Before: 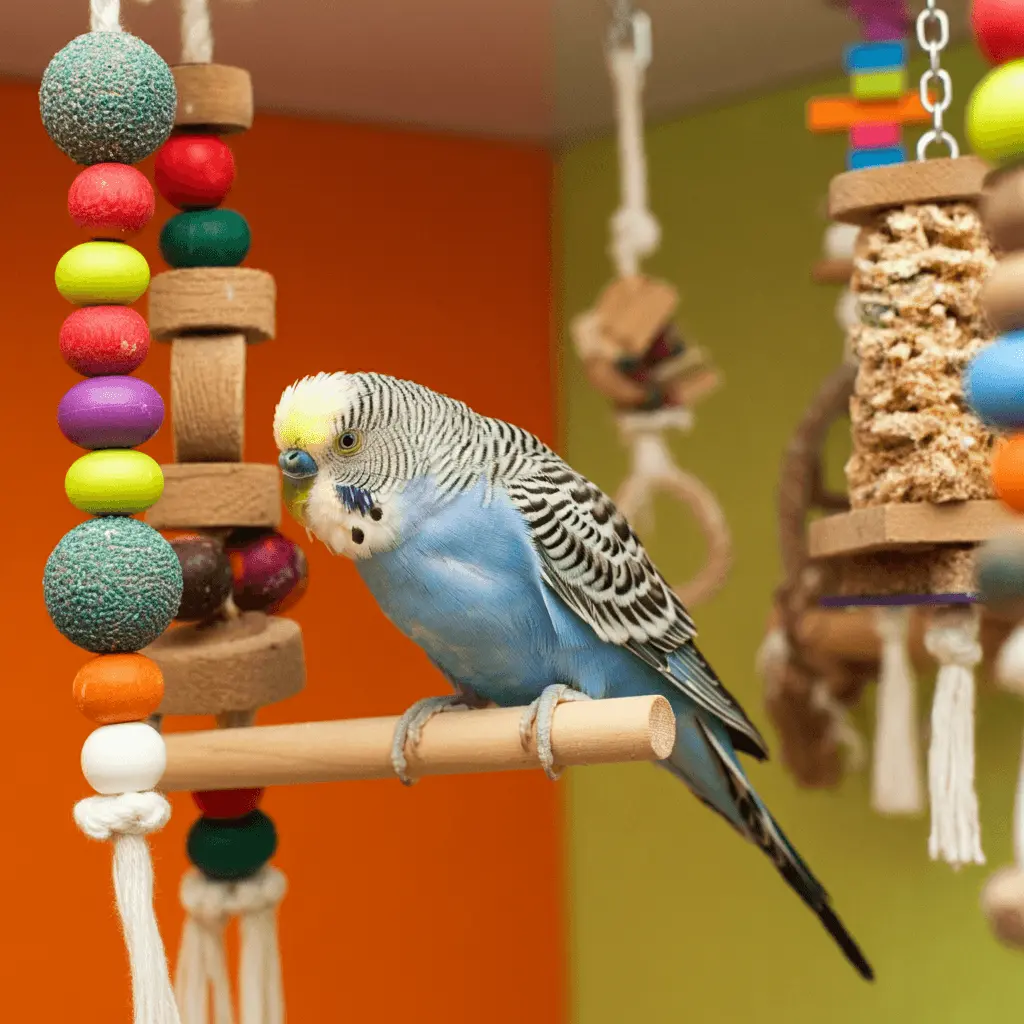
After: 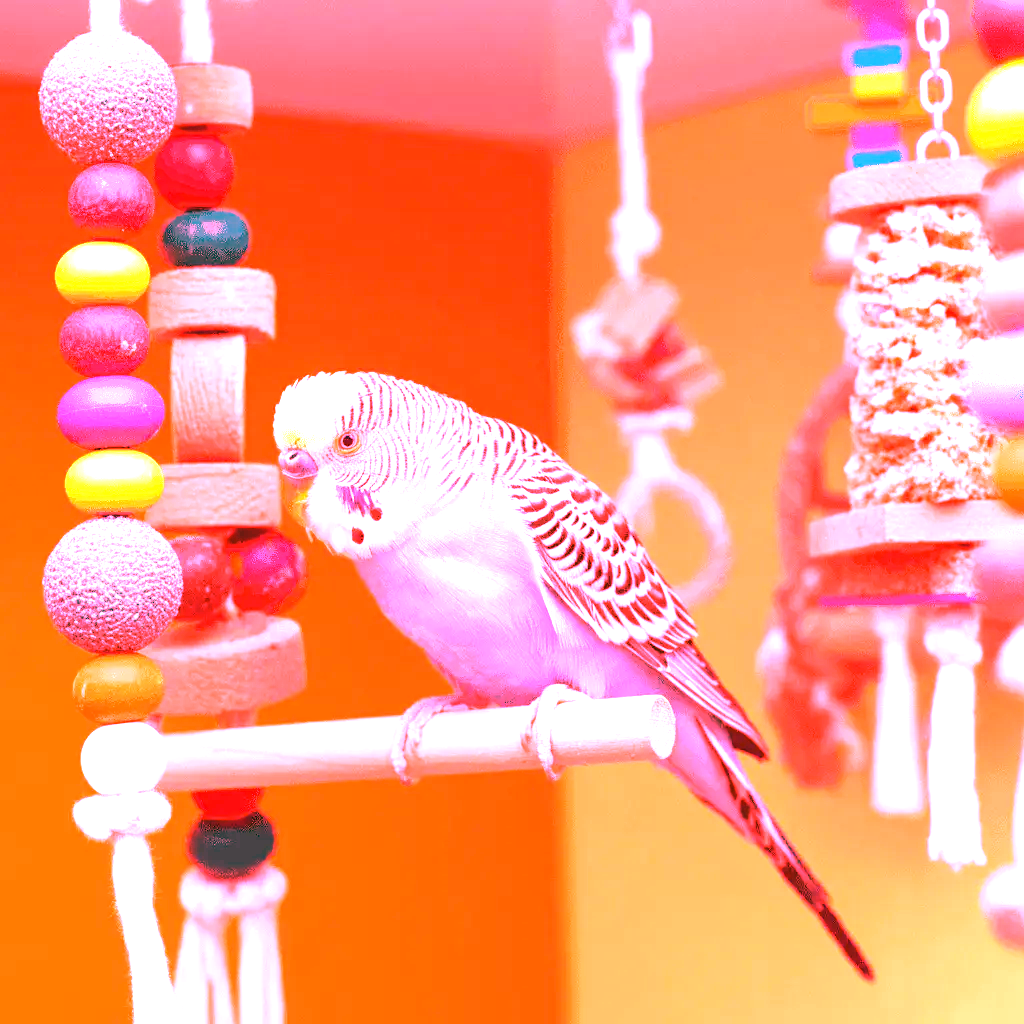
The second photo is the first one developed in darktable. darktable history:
exposure: black level correction 0, exposure 1.198 EV, compensate exposure bias true, compensate highlight preservation false
white balance: red 4.26, blue 1.802
